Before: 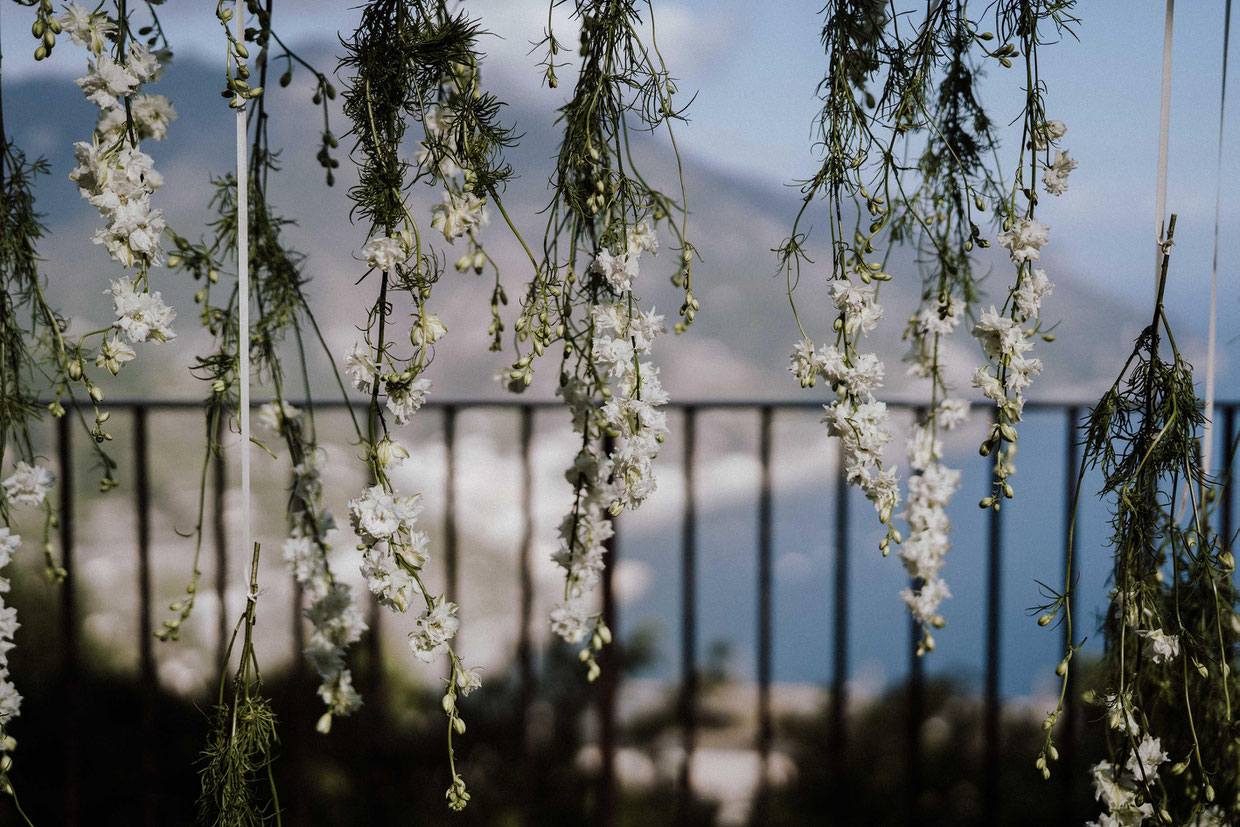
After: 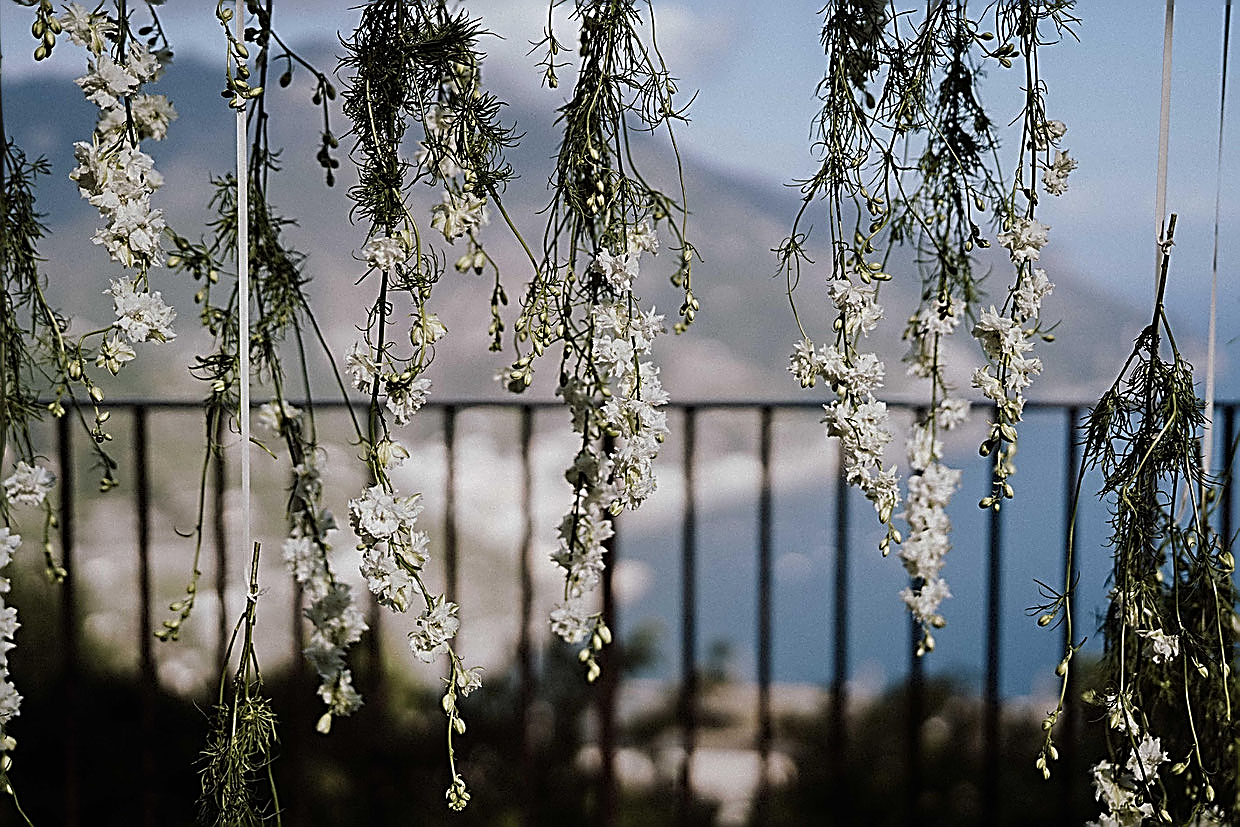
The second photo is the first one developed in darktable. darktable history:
sharpen: amount 1.861
